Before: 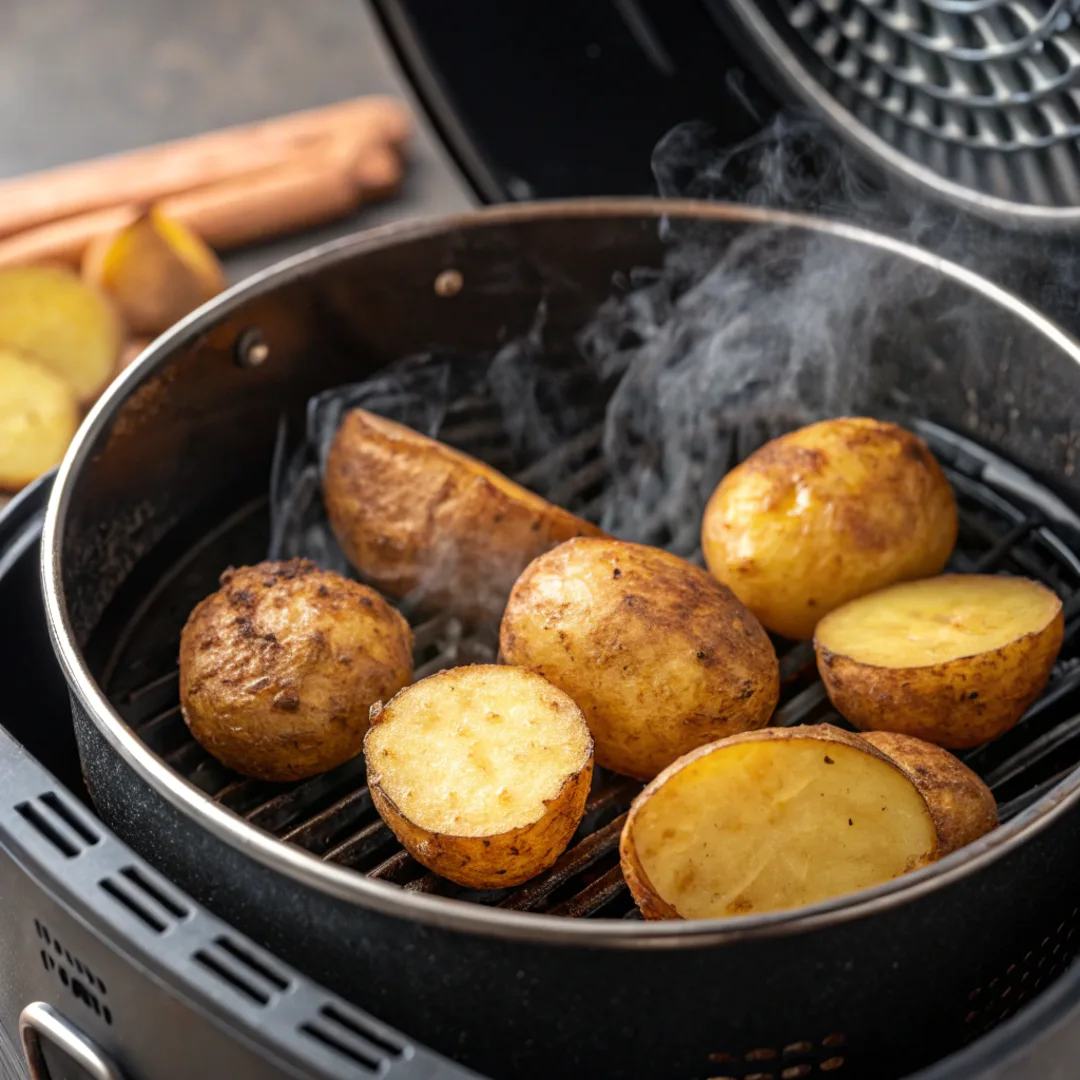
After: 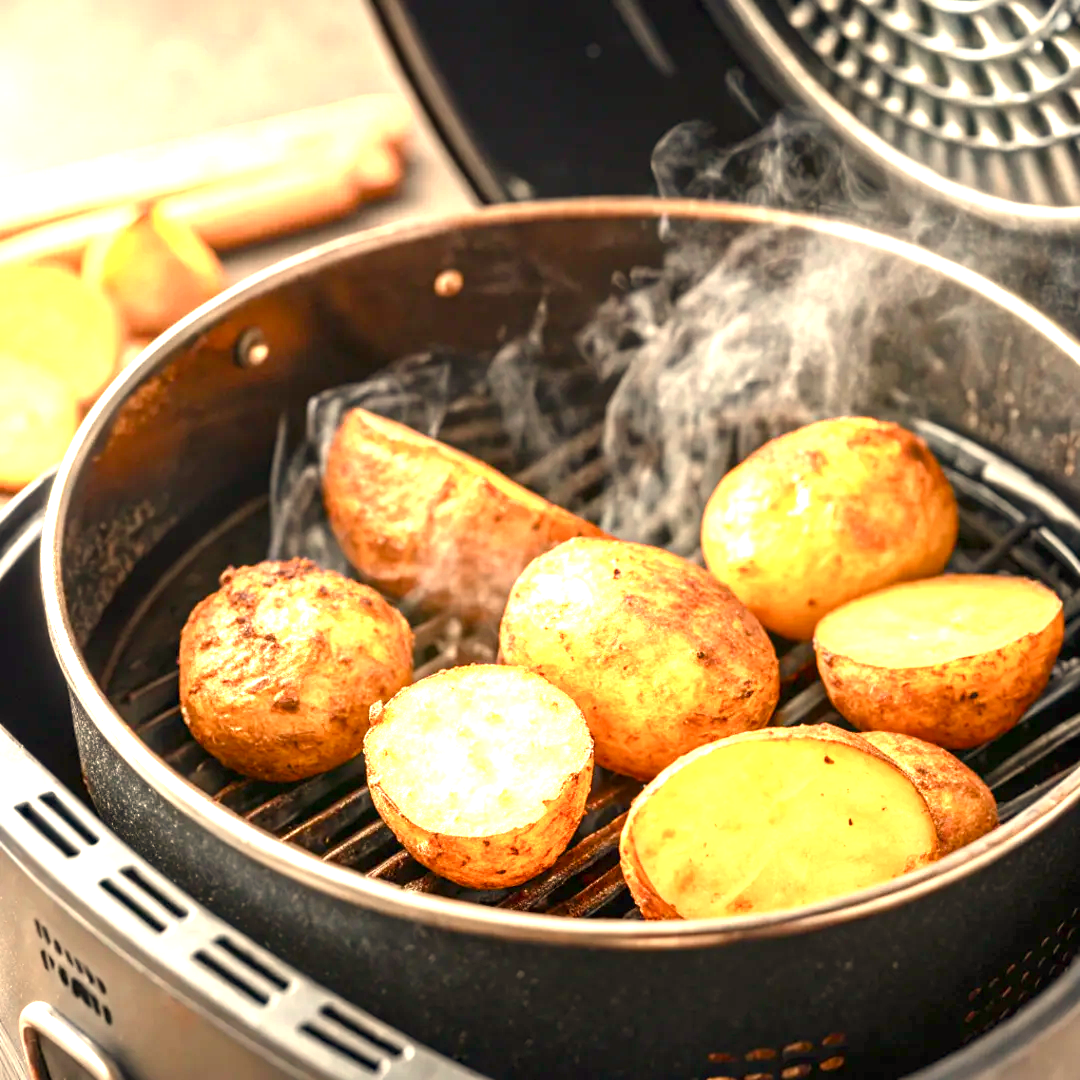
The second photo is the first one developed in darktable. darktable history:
color balance rgb: perceptual saturation grading › global saturation 20%, perceptual saturation grading › highlights -25%, perceptual saturation grading › shadows 25%
exposure: black level correction 0, exposure 1.9 EV, compensate highlight preservation false
white balance: red 1.138, green 0.996, blue 0.812
tone equalizer: on, module defaults
